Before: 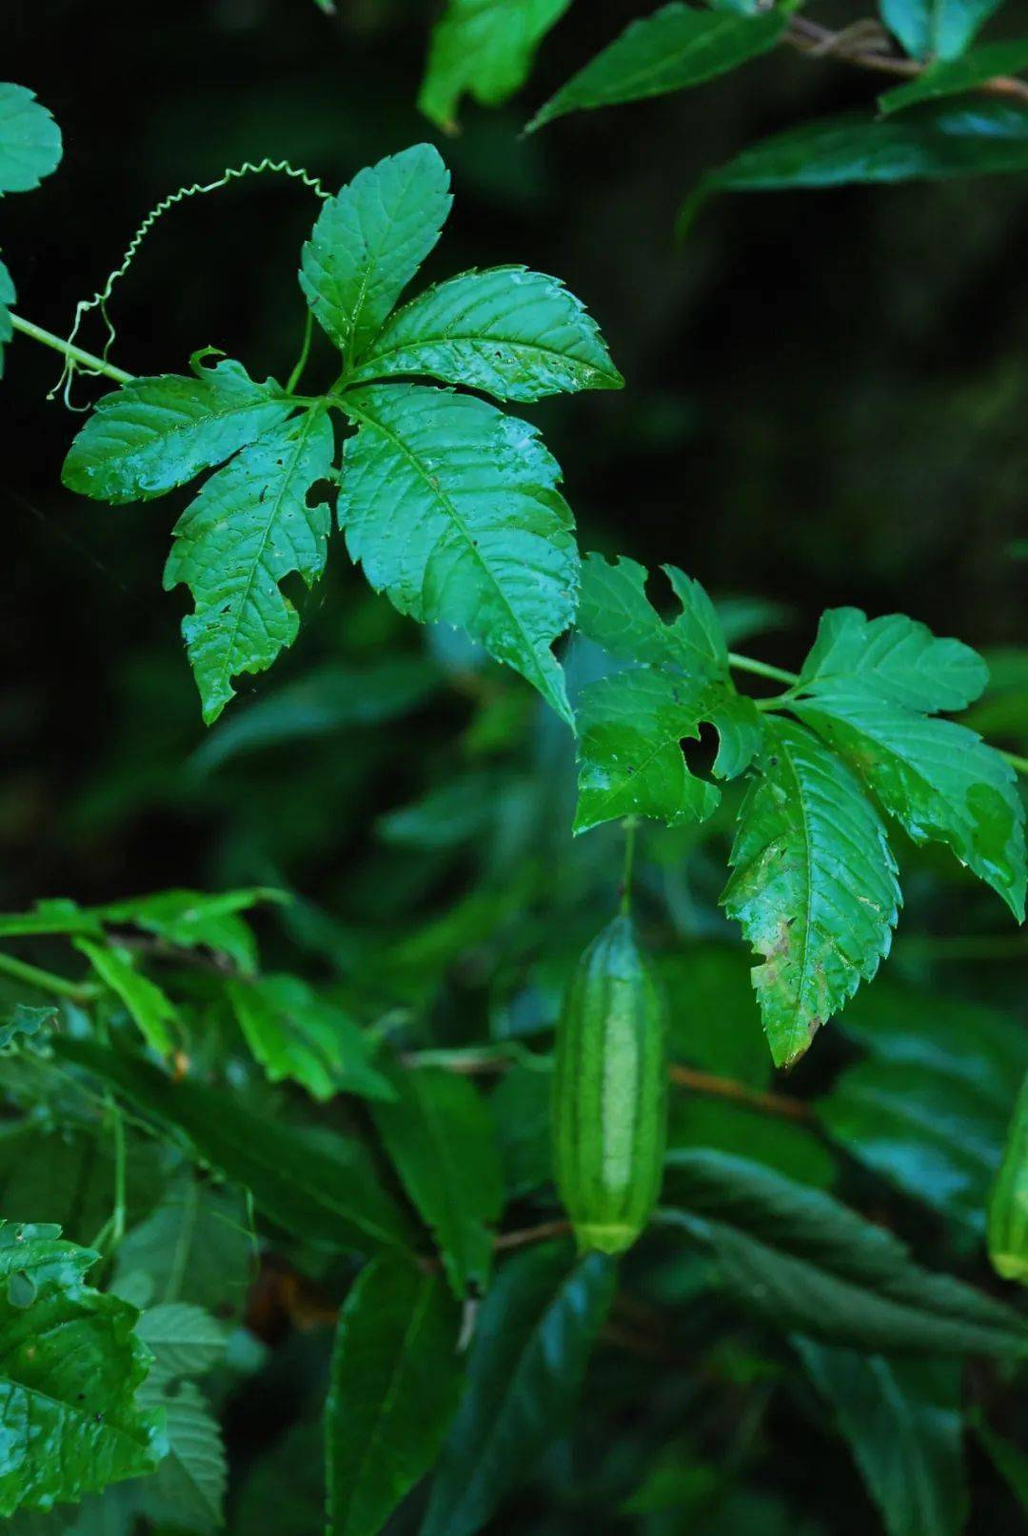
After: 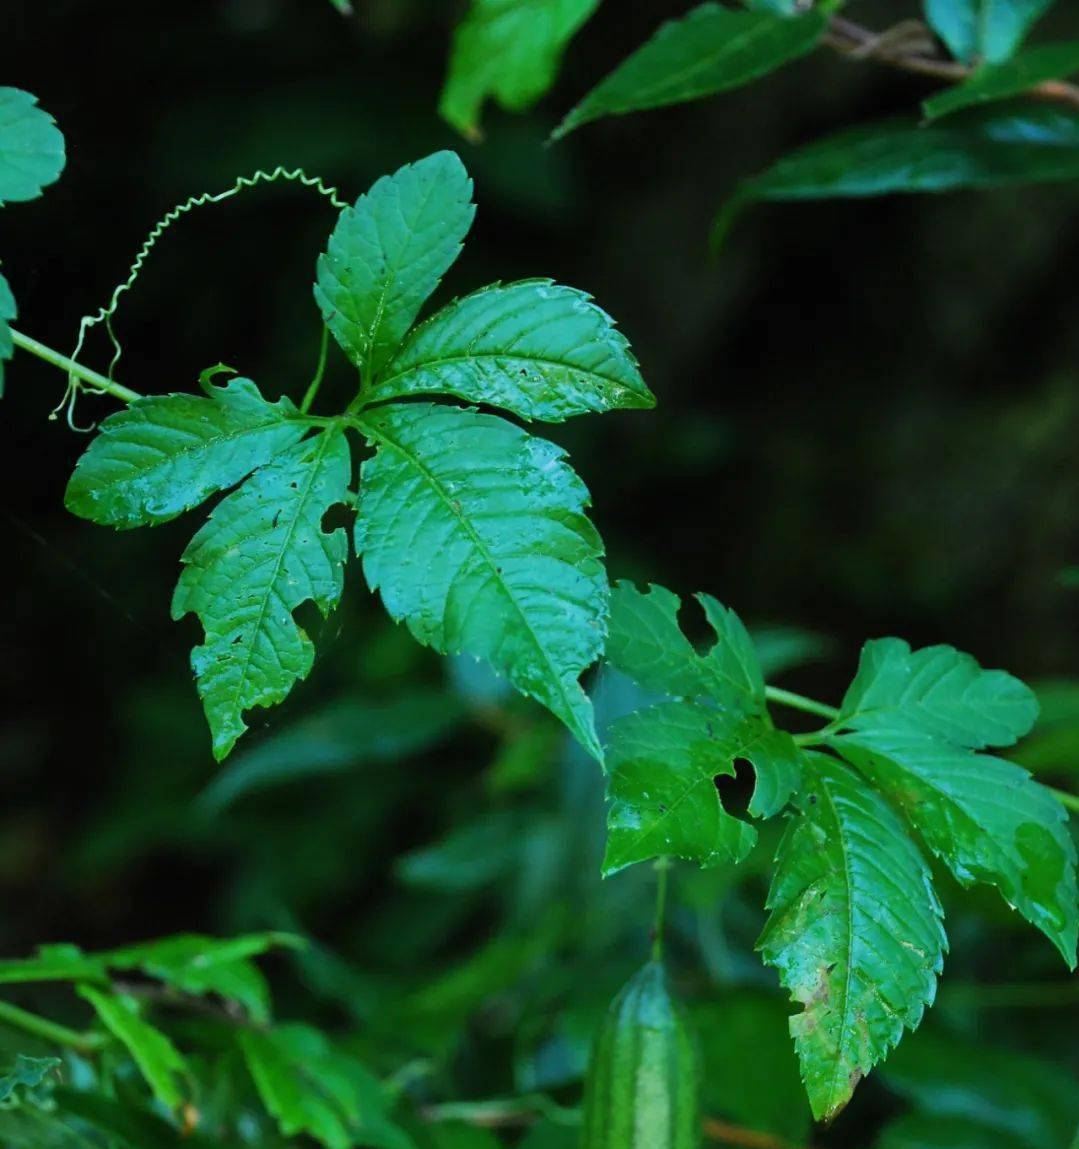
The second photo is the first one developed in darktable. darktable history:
crop: right 0%, bottom 28.729%
color zones: mix -62.85%
